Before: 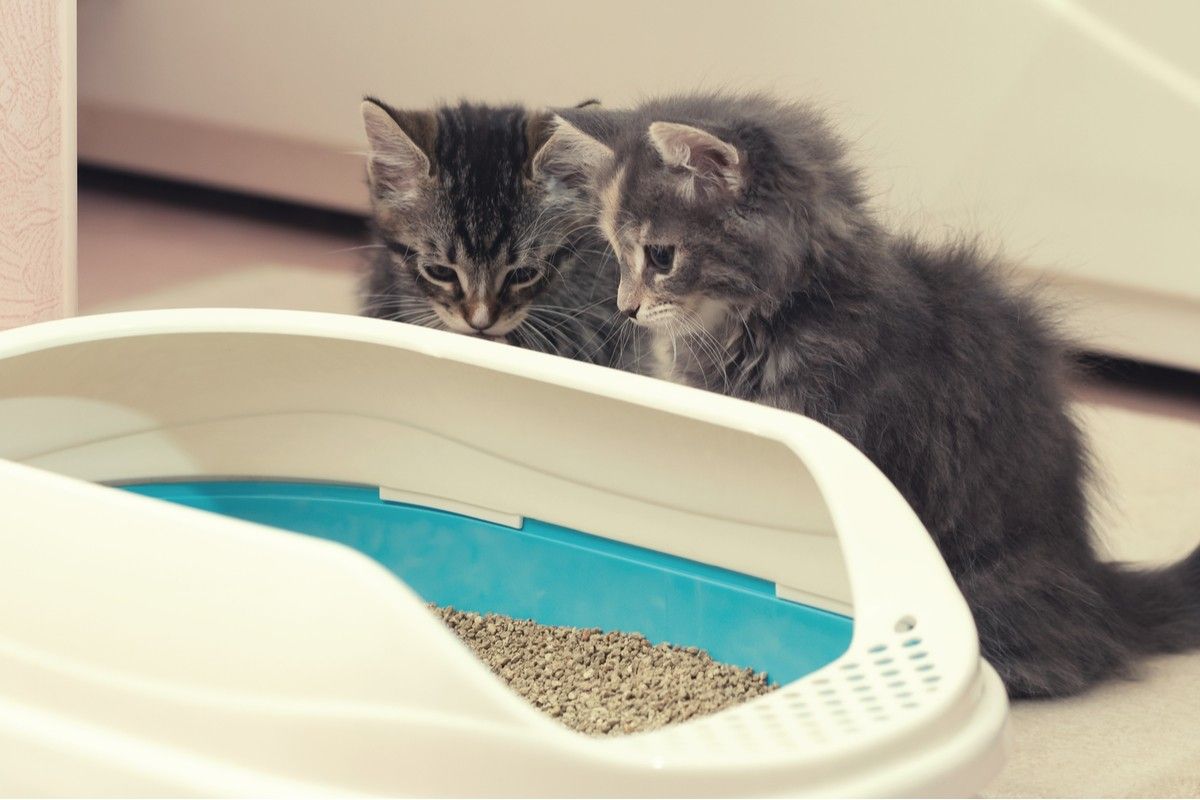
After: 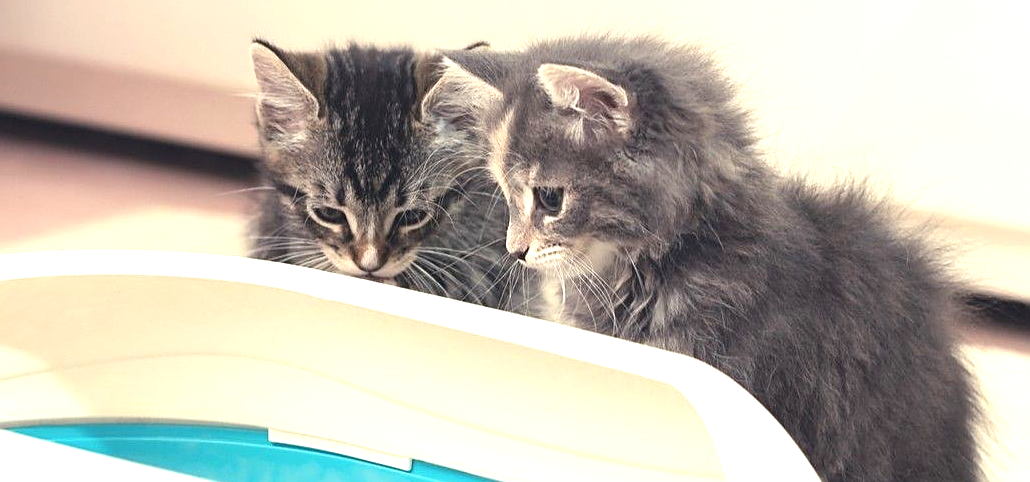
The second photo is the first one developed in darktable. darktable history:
crop and rotate: left 9.309%, top 7.363%, right 4.804%, bottom 32.362%
exposure: black level correction 0, exposure 1 EV, compensate highlight preservation false
sharpen: on, module defaults
